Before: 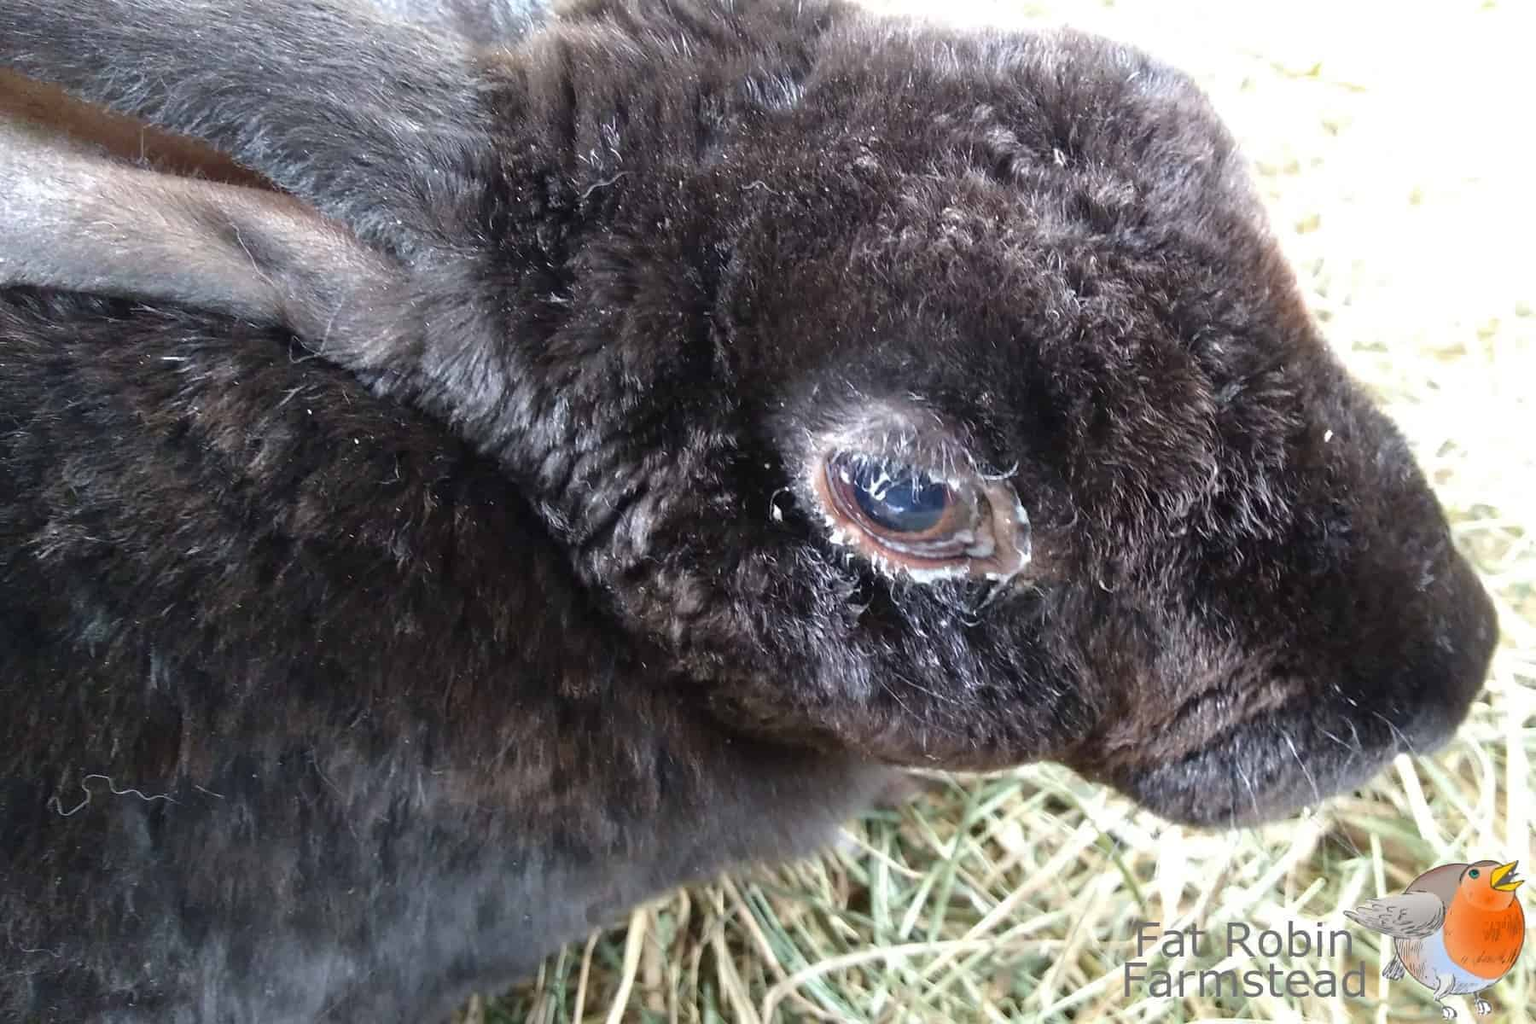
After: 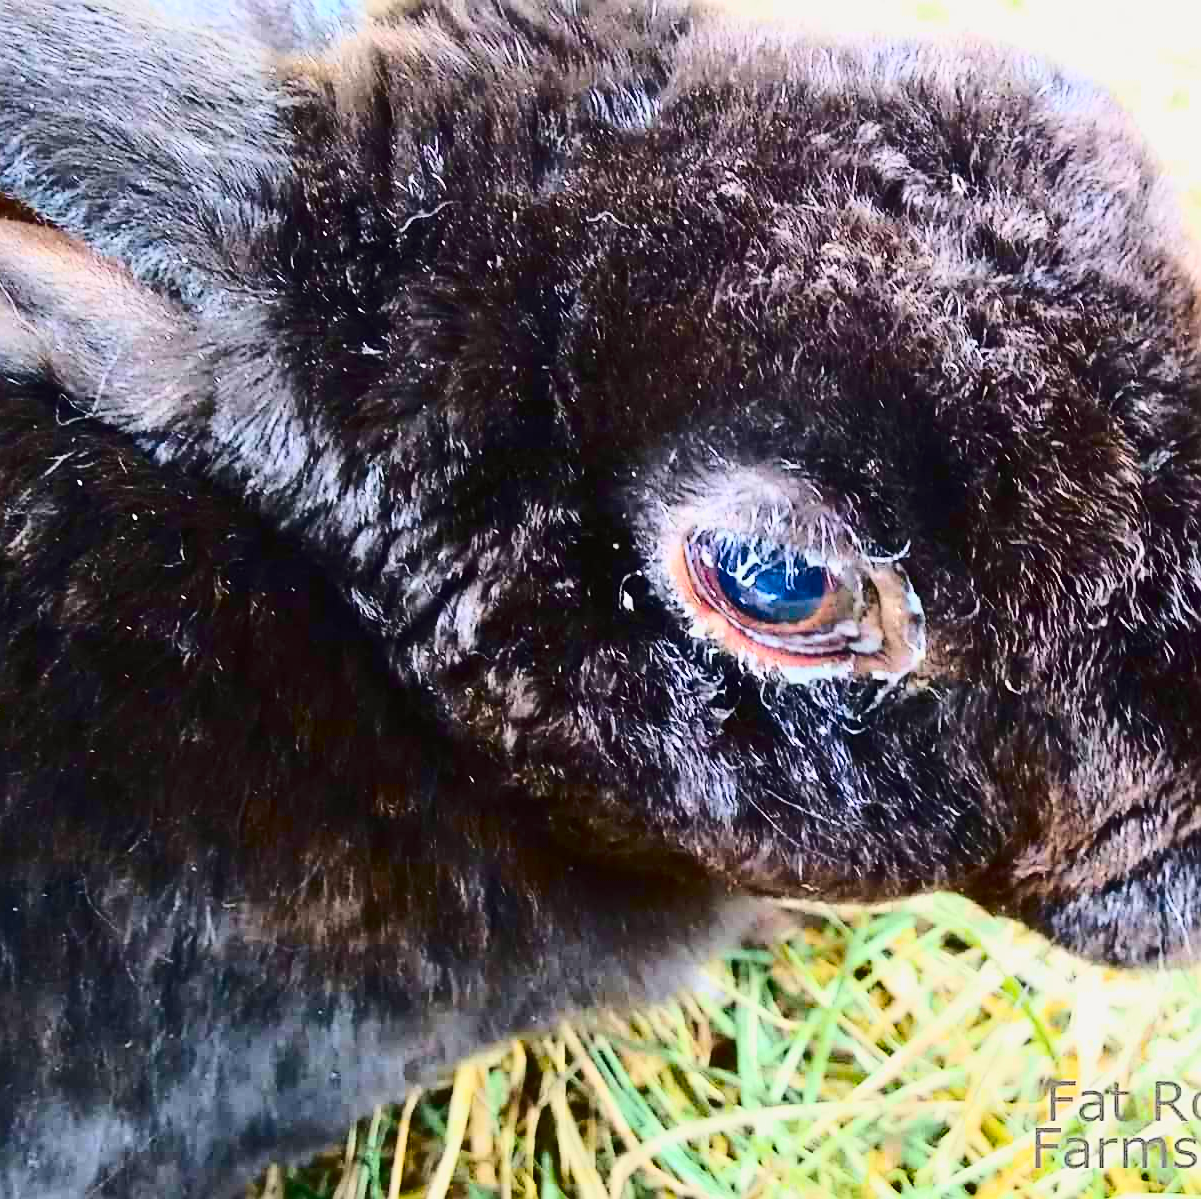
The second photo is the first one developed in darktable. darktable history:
sharpen: on, module defaults
crop and rotate: left 15.727%, right 17.528%
tone curve: curves: ch0 [(0, 0.011) (0.104, 0.085) (0.236, 0.234) (0.398, 0.507) (0.498, 0.621) (0.65, 0.757) (0.835, 0.883) (1, 0.961)]; ch1 [(0, 0) (0.353, 0.344) (0.43, 0.401) (0.479, 0.476) (0.502, 0.502) (0.54, 0.542) (0.602, 0.613) (0.638, 0.668) (0.693, 0.727) (1, 1)]; ch2 [(0, 0) (0.34, 0.314) (0.434, 0.43) (0.5, 0.506) (0.521, 0.54) (0.54, 0.56) (0.595, 0.613) (0.644, 0.729) (1, 1)], color space Lab, independent channels, preserve colors none
contrast brightness saturation: contrast 0.27, brightness 0.012, saturation 0.876
